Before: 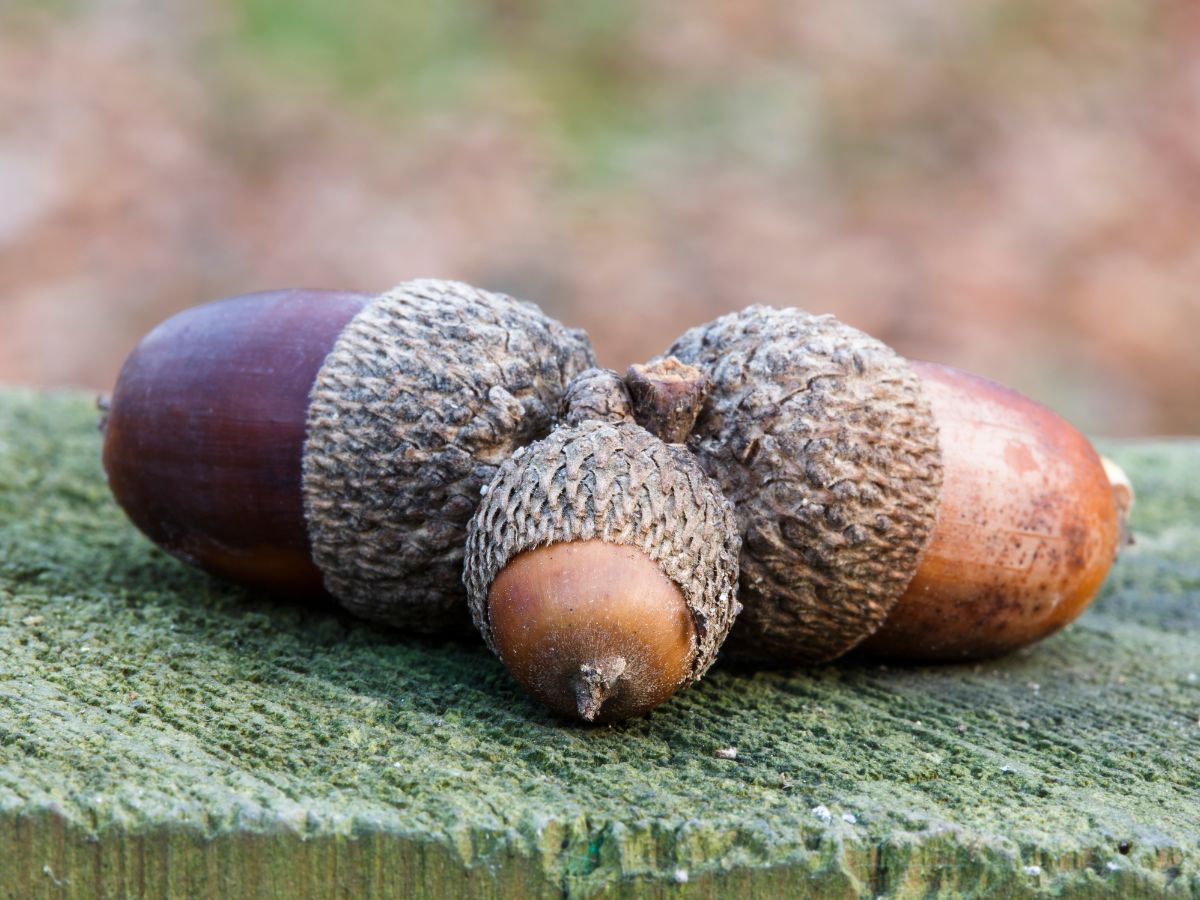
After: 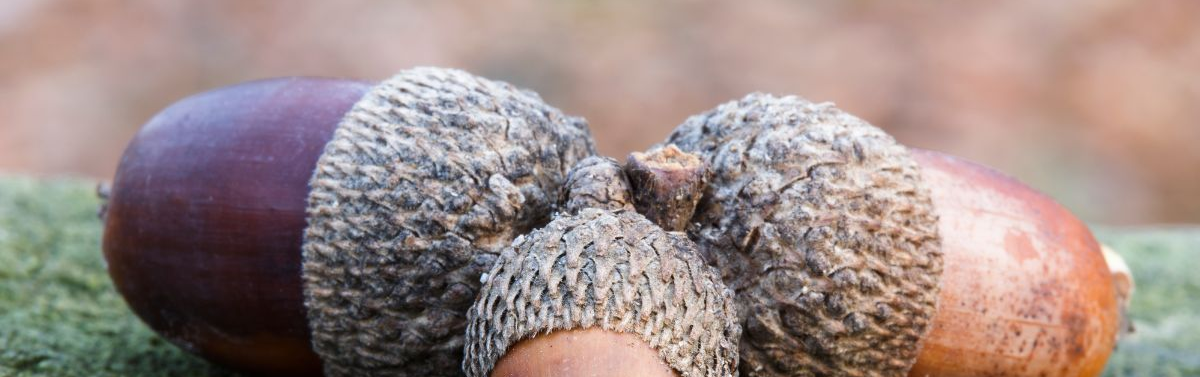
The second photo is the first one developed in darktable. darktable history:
crop and rotate: top 23.62%, bottom 34.478%
